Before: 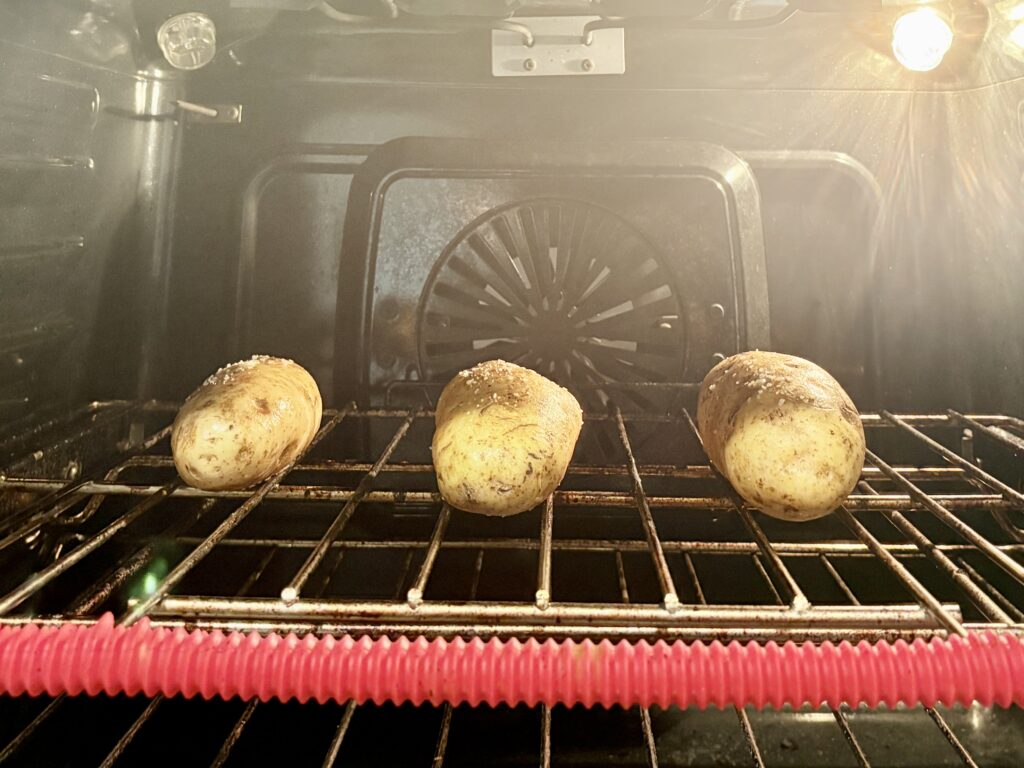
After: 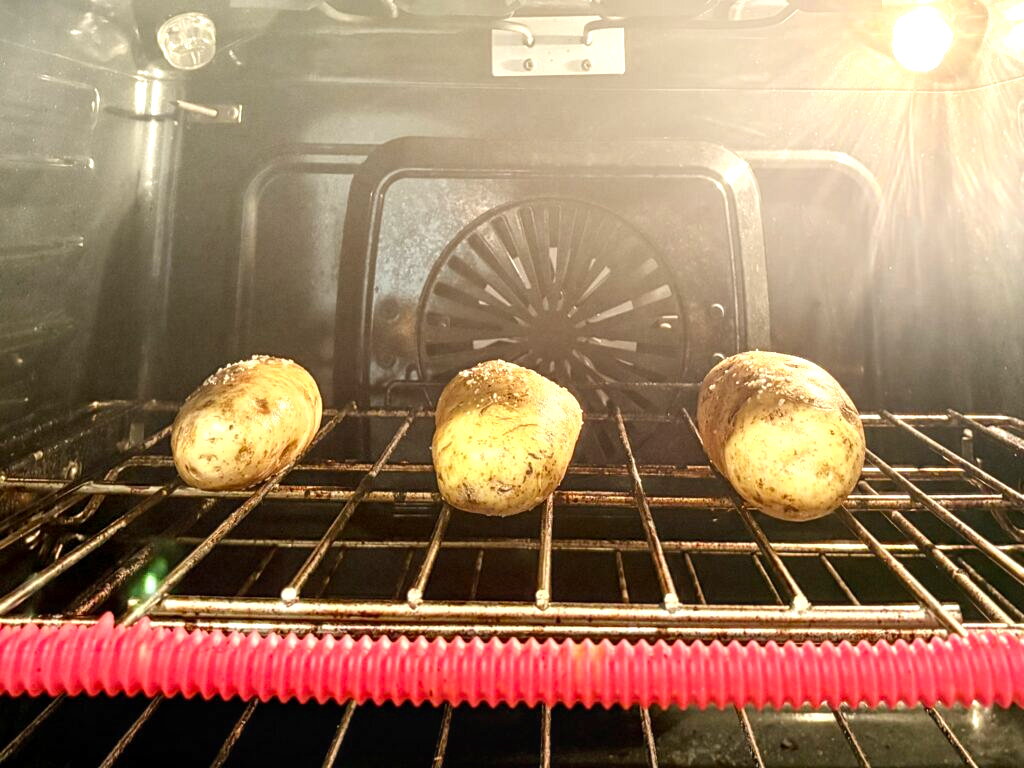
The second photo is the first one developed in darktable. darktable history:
exposure: black level correction 0, exposure 0.5 EV, compensate exposure bias true, compensate highlight preservation false
local contrast: detail 130%
